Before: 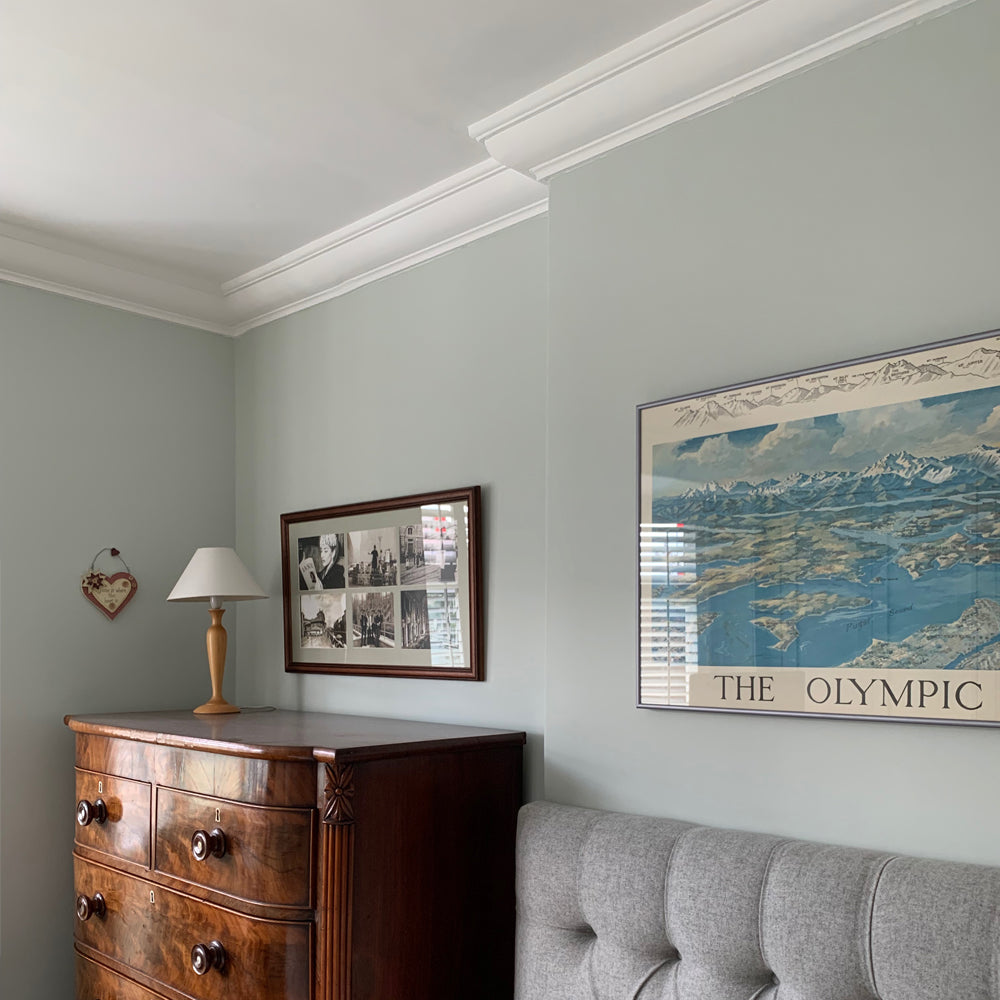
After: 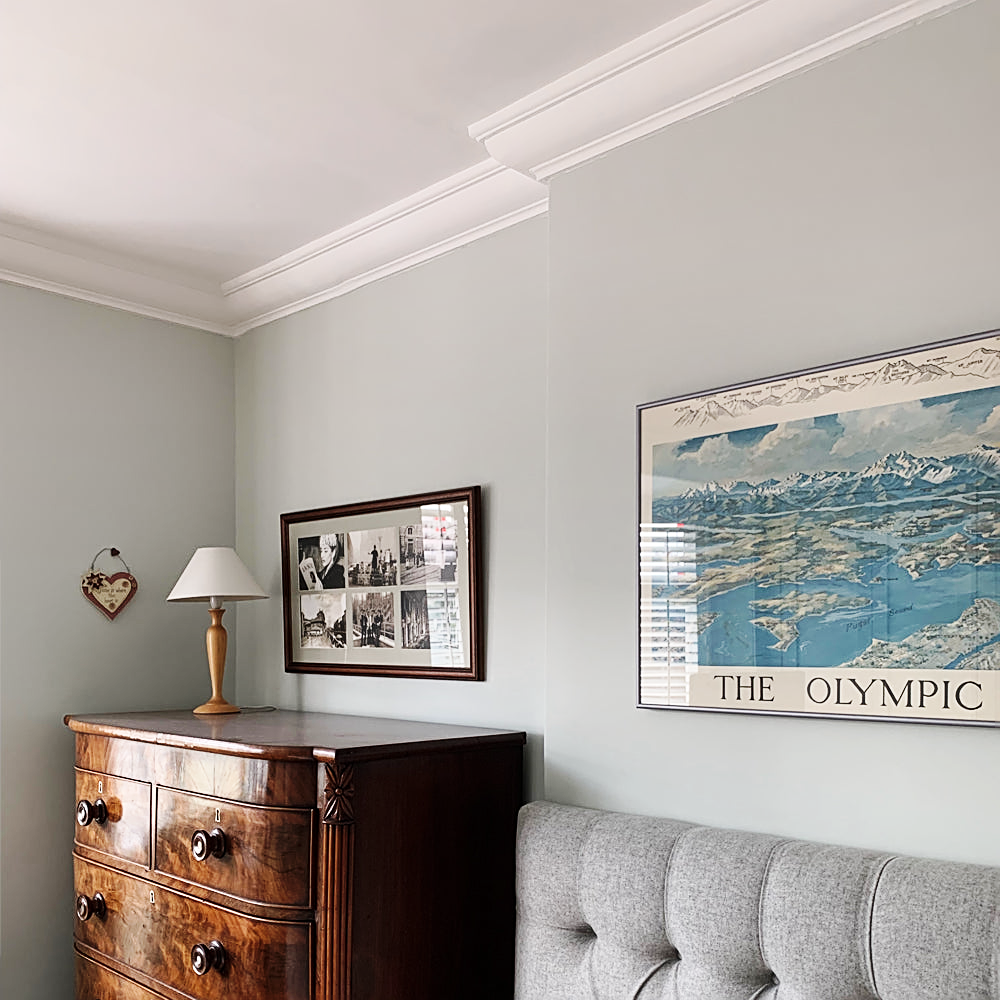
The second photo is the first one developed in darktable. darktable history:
contrast brightness saturation: saturation -0.17
base curve: curves: ch0 [(0, 0) (0.032, 0.025) (0.121, 0.166) (0.206, 0.329) (0.605, 0.79) (1, 1)], preserve colors none
graduated density: density 0.38 EV, hardness 21%, rotation -6.11°, saturation 32%
sharpen: on, module defaults
